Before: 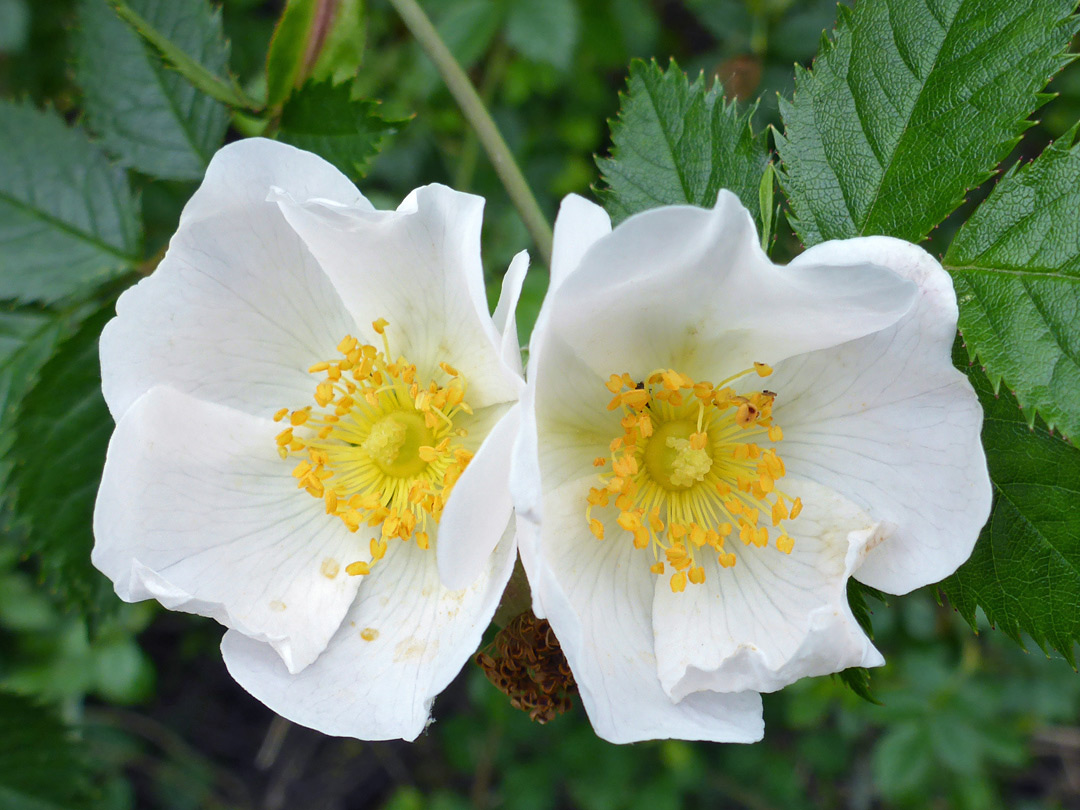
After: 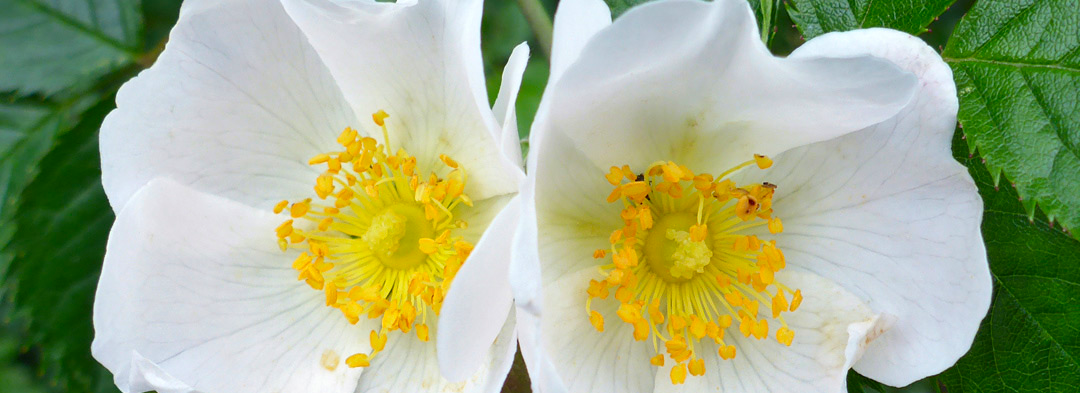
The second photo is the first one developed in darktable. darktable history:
crop and rotate: top 25.774%, bottom 25.641%
contrast brightness saturation: contrast 0.076, saturation 0.2
